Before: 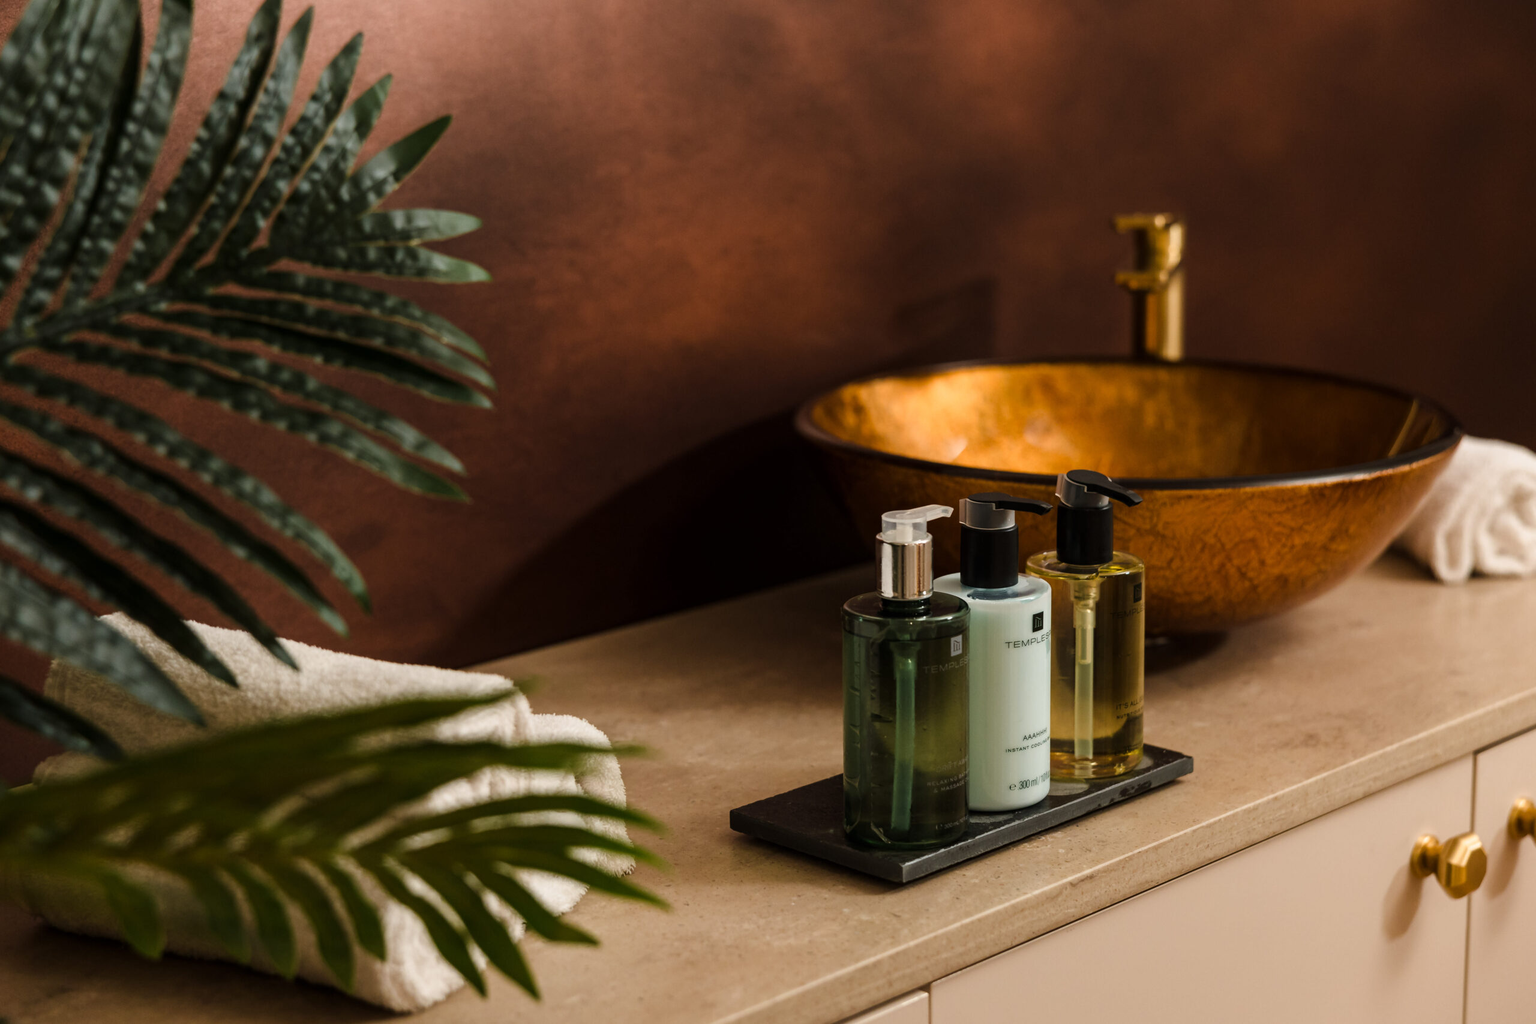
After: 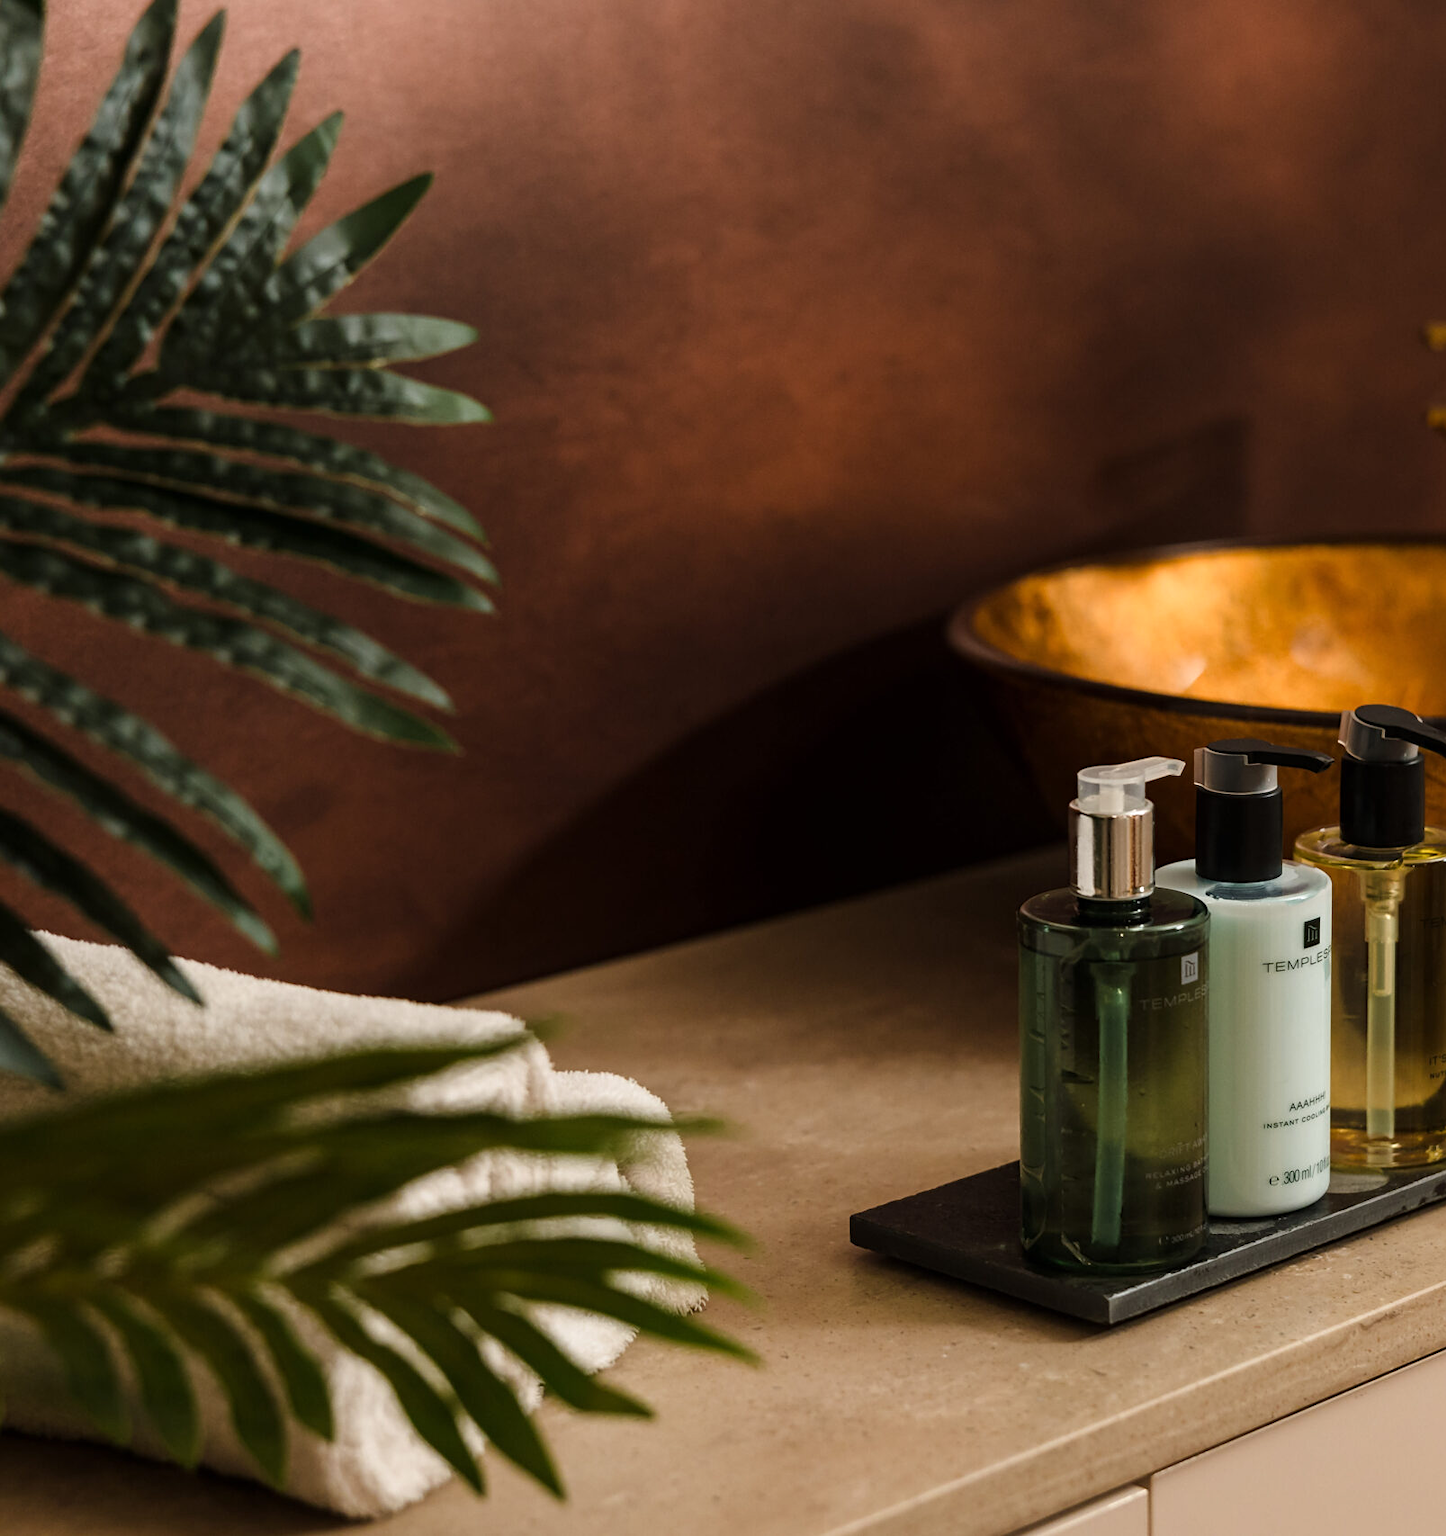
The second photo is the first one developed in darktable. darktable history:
sharpen: amount 0.2
crop: left 10.644%, right 26.528%
tone equalizer: on, module defaults
